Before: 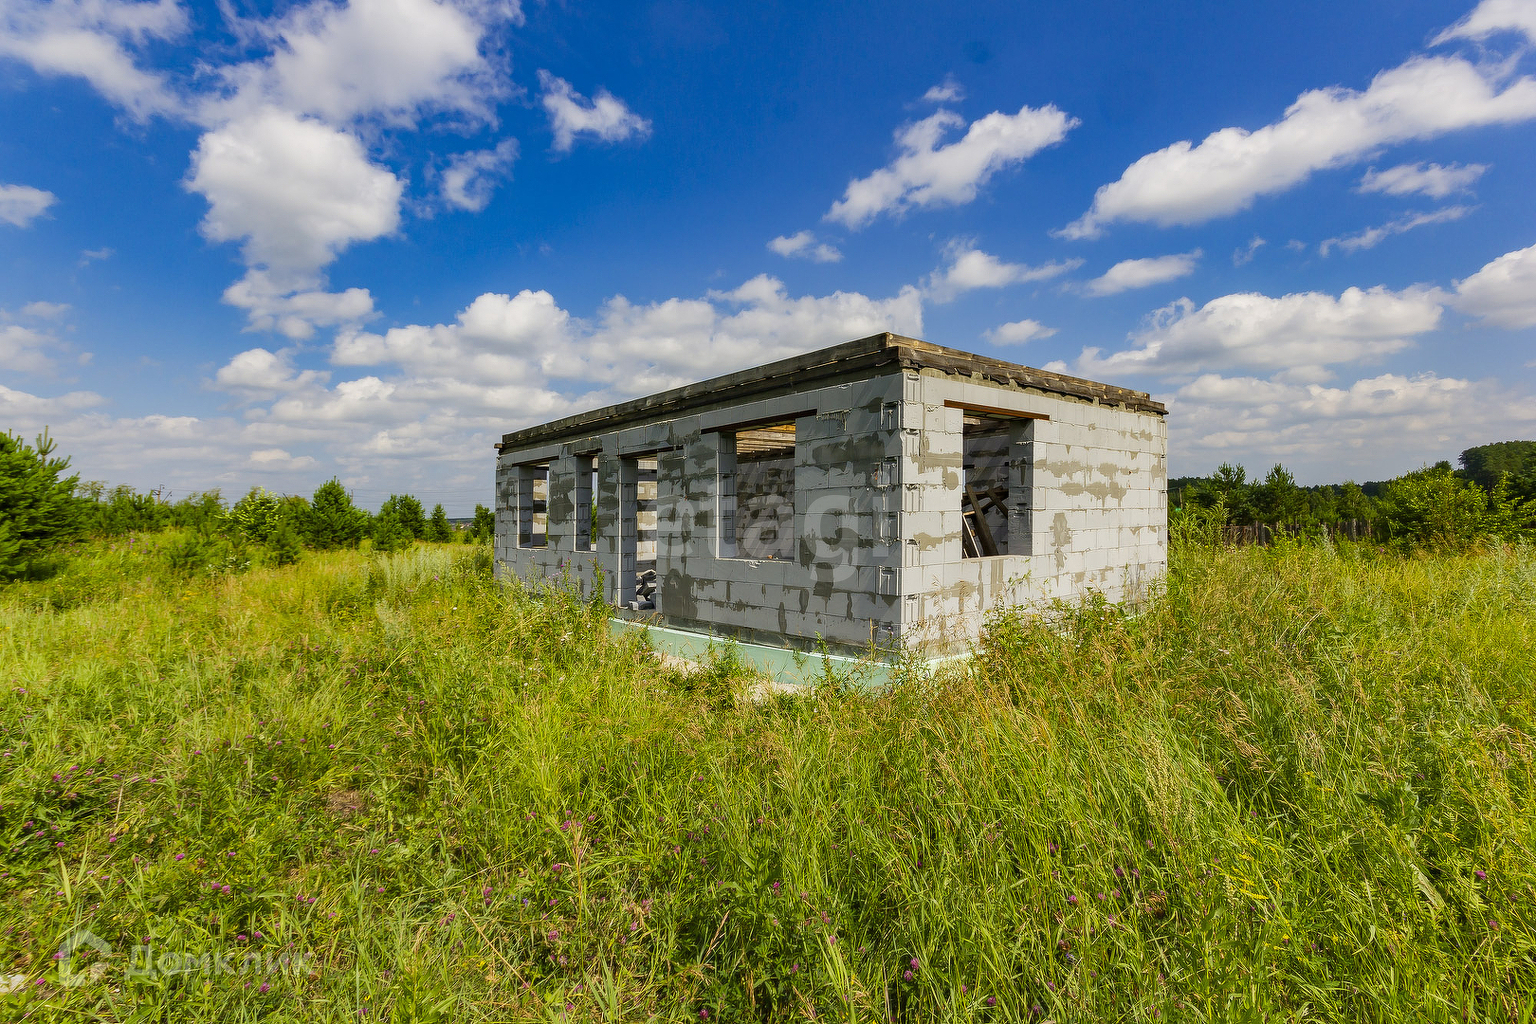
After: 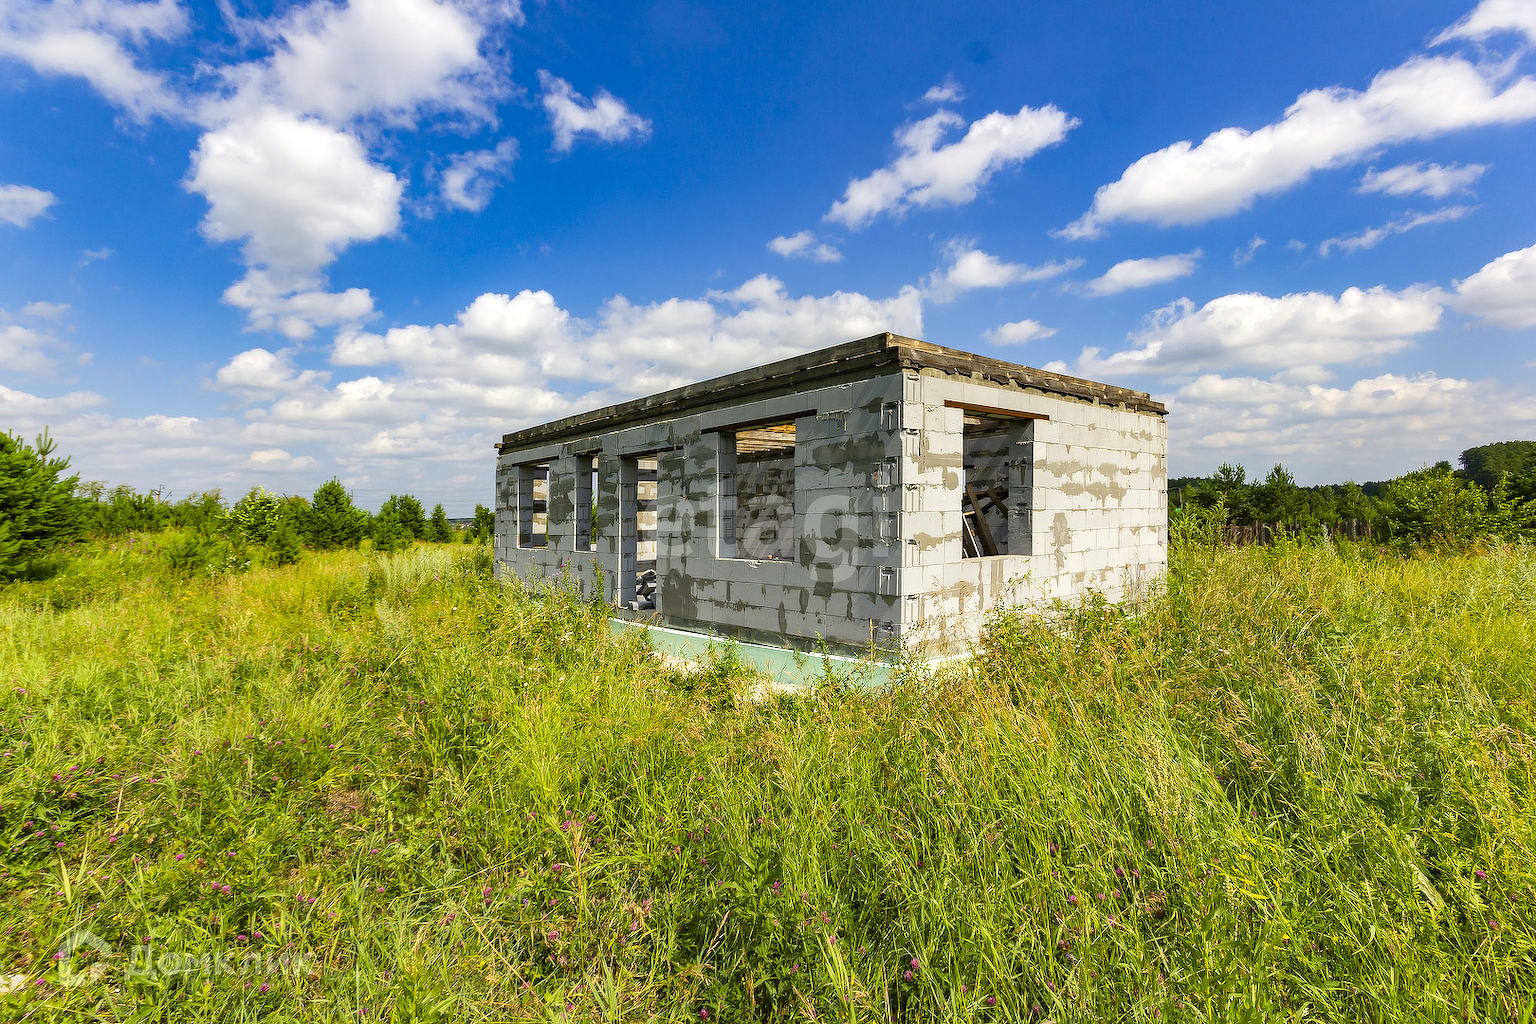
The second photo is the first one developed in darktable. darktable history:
tone equalizer: -8 EV -0.39 EV, -7 EV -0.37 EV, -6 EV -0.364 EV, -5 EV -0.221 EV, -3 EV 0.239 EV, -2 EV 0.359 EV, -1 EV 0.394 EV, +0 EV 0.398 EV, smoothing diameter 24.79%, edges refinement/feathering 9.25, preserve details guided filter
